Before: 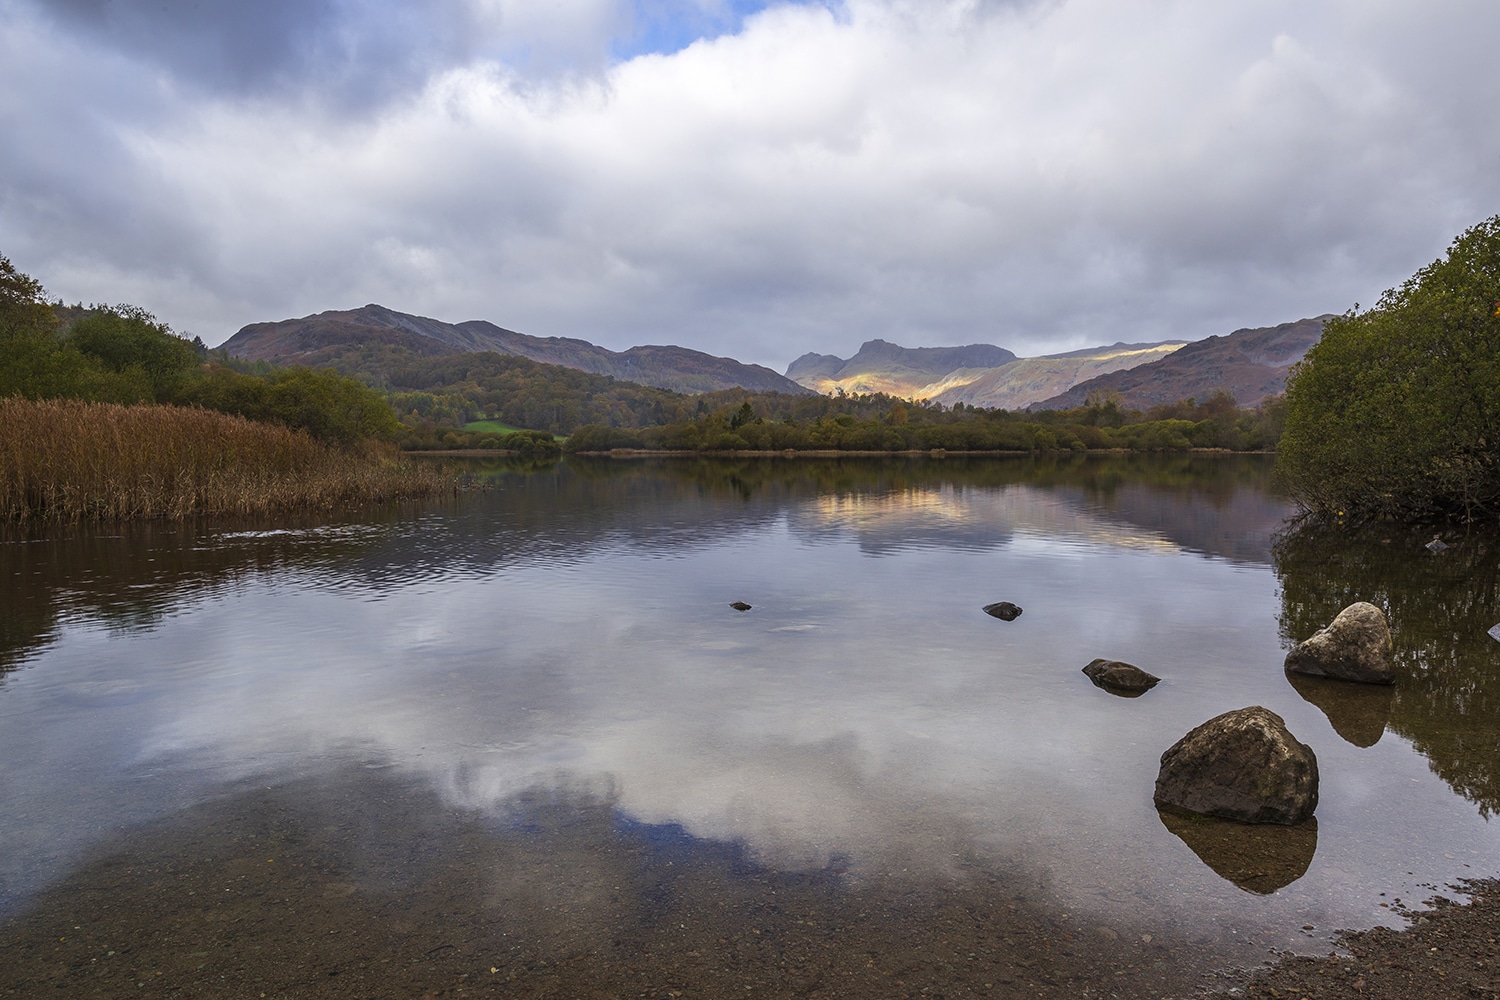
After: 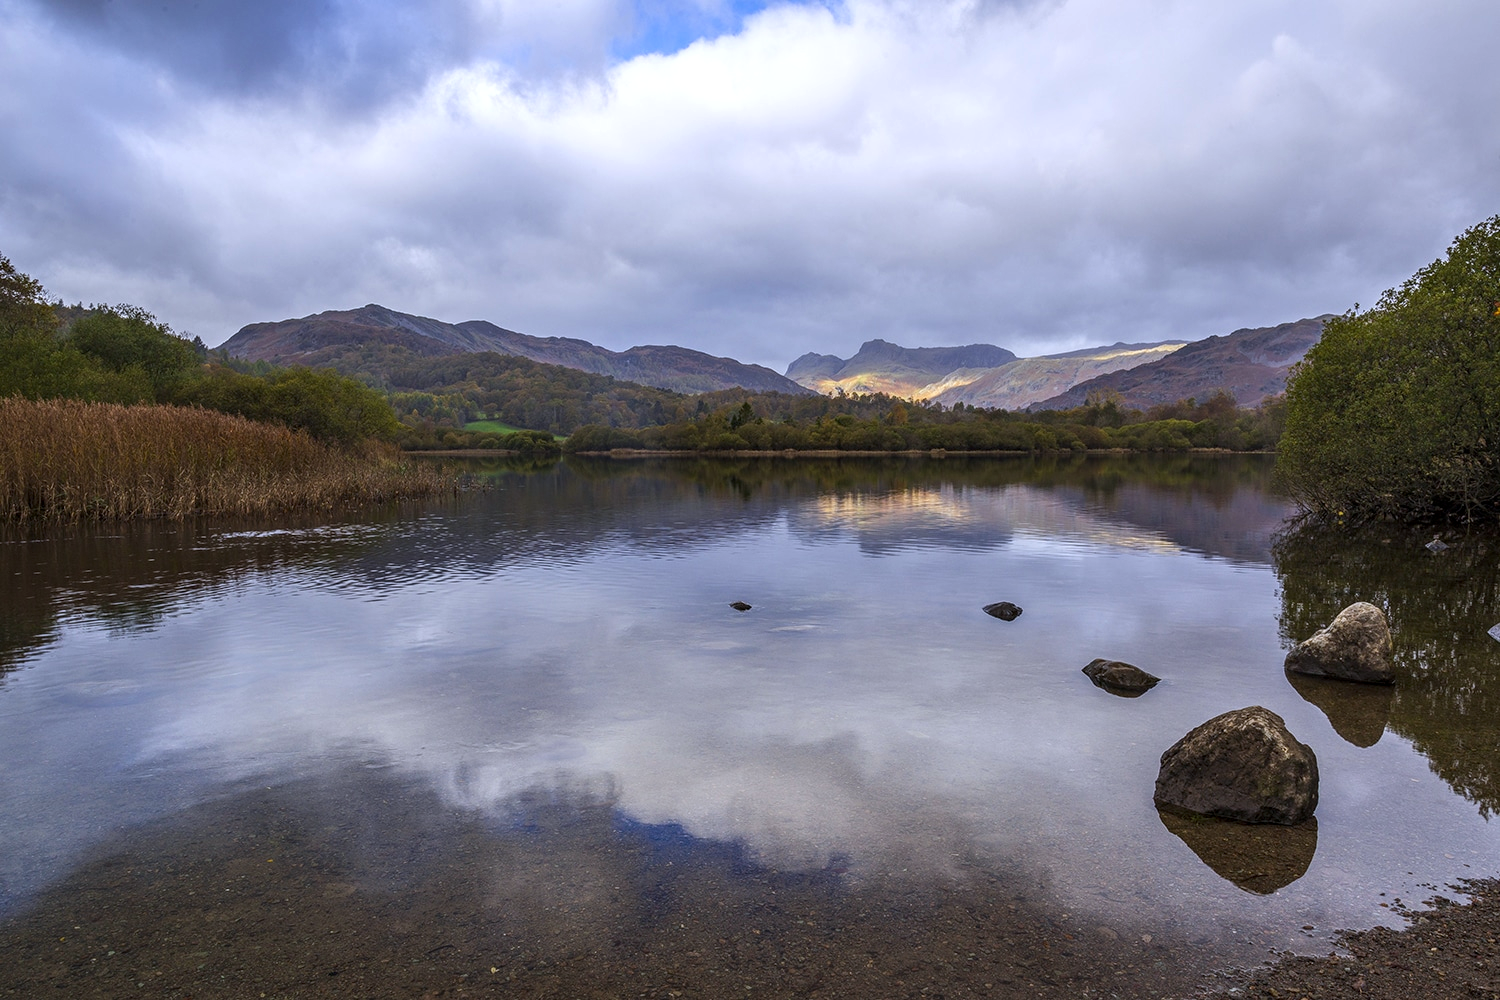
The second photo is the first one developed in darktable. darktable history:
contrast brightness saturation: contrast 0.04, saturation 0.16
color calibration: illuminant as shot in camera, x 0.358, y 0.373, temperature 4628.91 K
local contrast: on, module defaults
